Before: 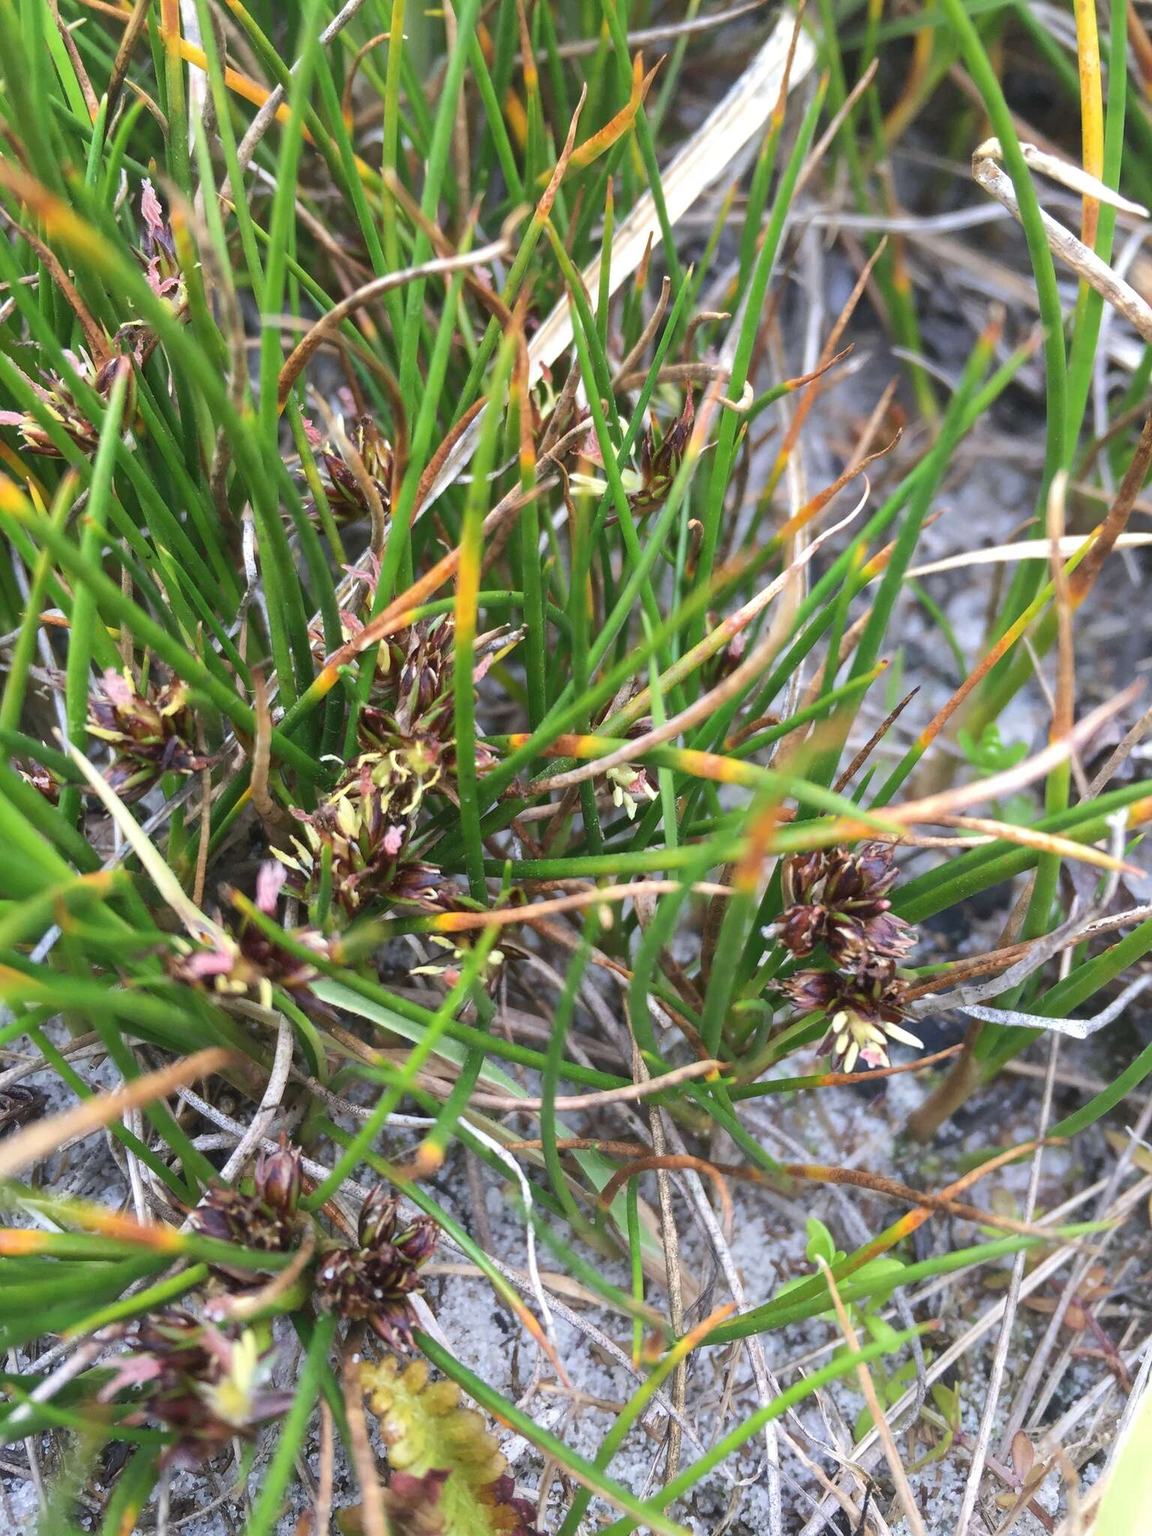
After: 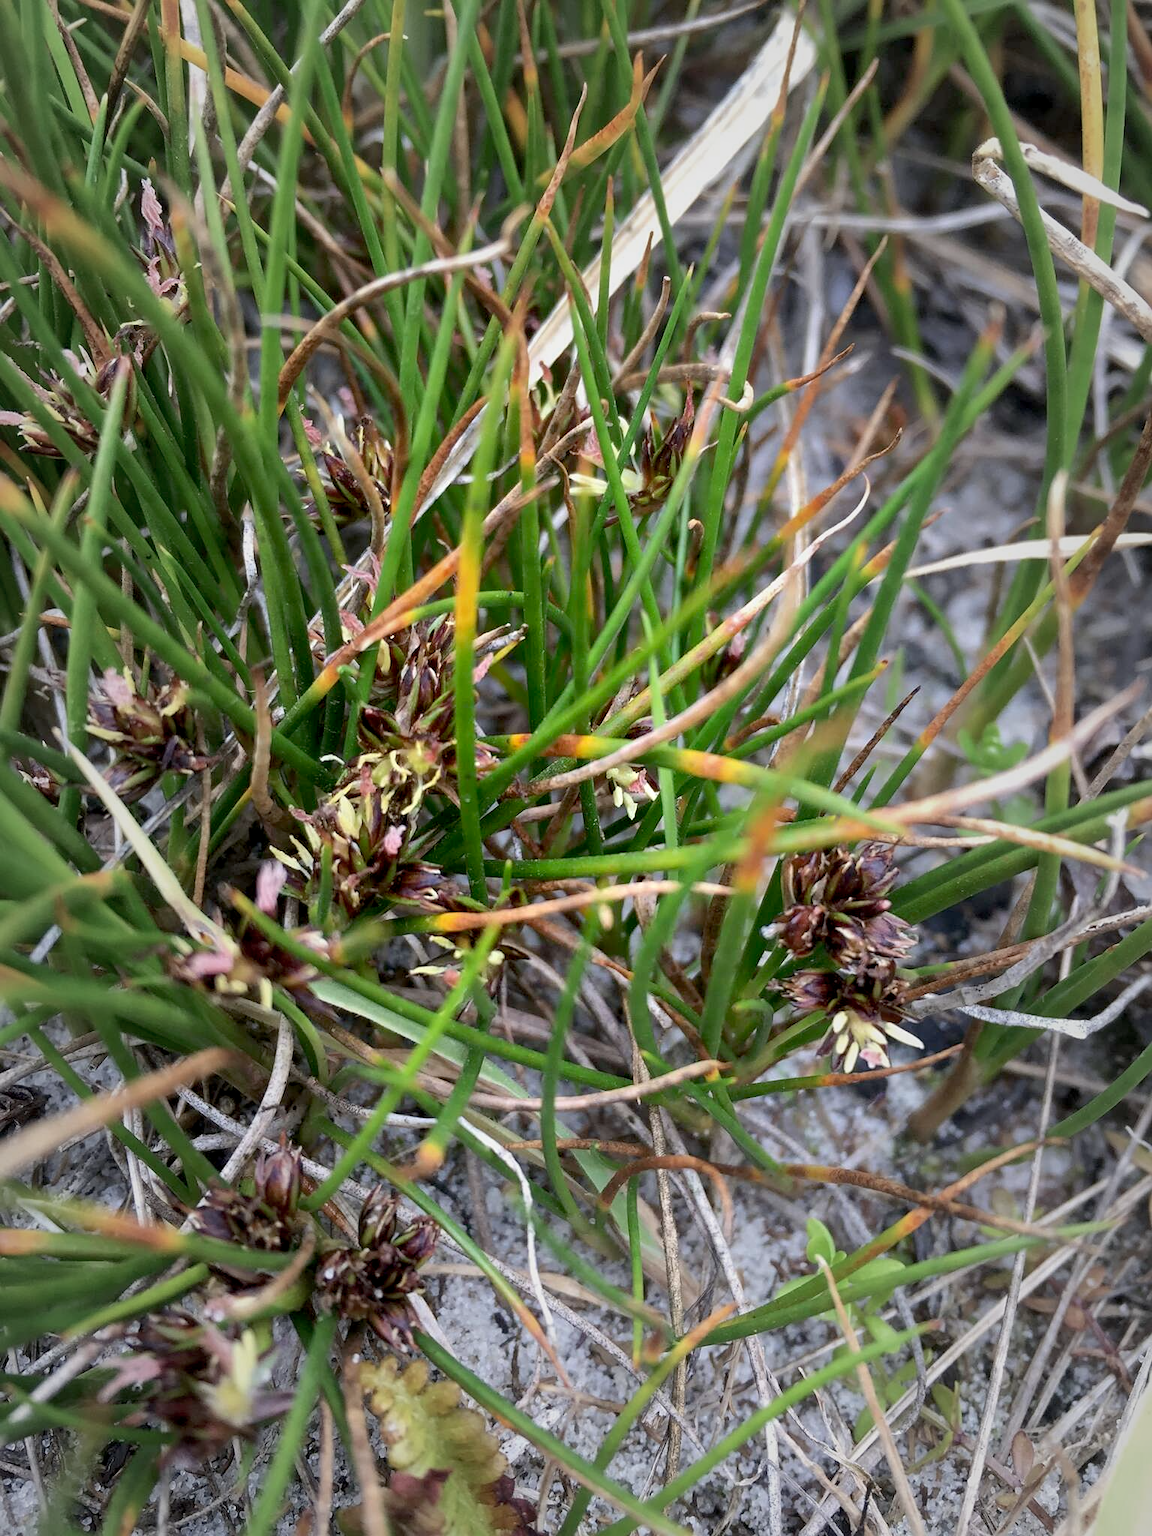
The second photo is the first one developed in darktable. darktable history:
vignetting: fall-off start 18.56%, fall-off radius 137.36%, width/height ratio 0.622, shape 0.593, unbound false
exposure: black level correction 0.017, exposure -0.005 EV, compensate highlight preservation false
sharpen: amount 0.201
